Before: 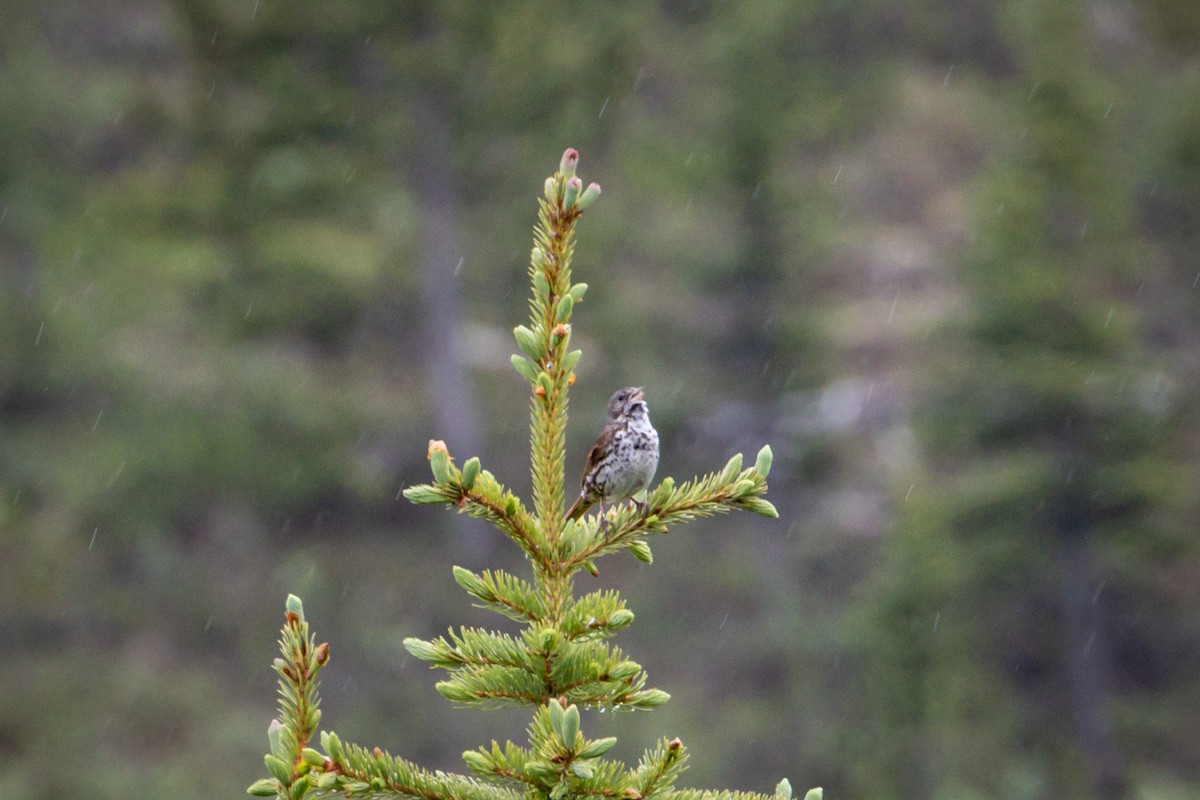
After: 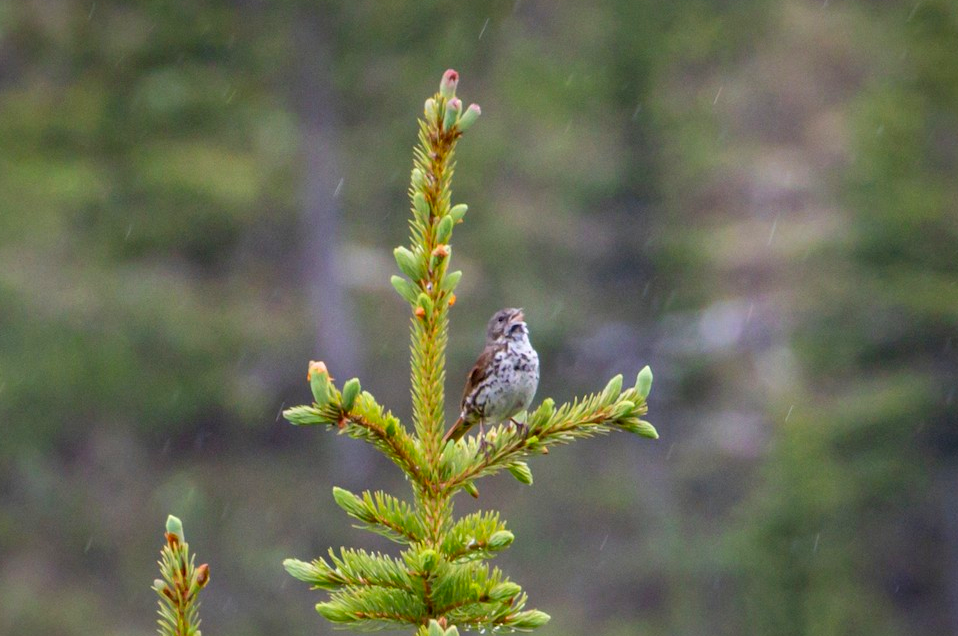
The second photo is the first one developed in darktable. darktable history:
crop and rotate: left 10.079%, top 9.961%, right 10.07%, bottom 10.52%
color correction: highlights b* -0.028, saturation 1.32
